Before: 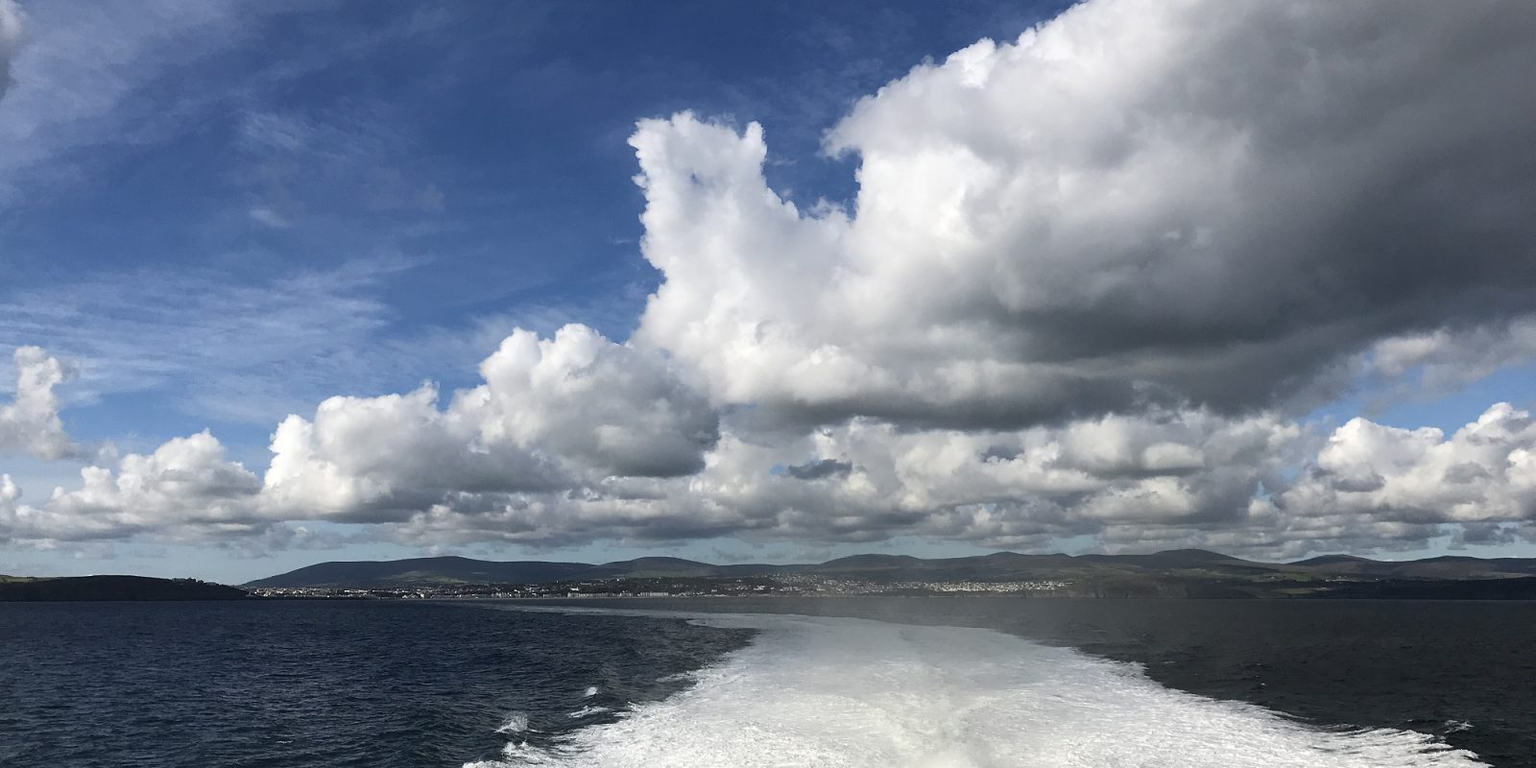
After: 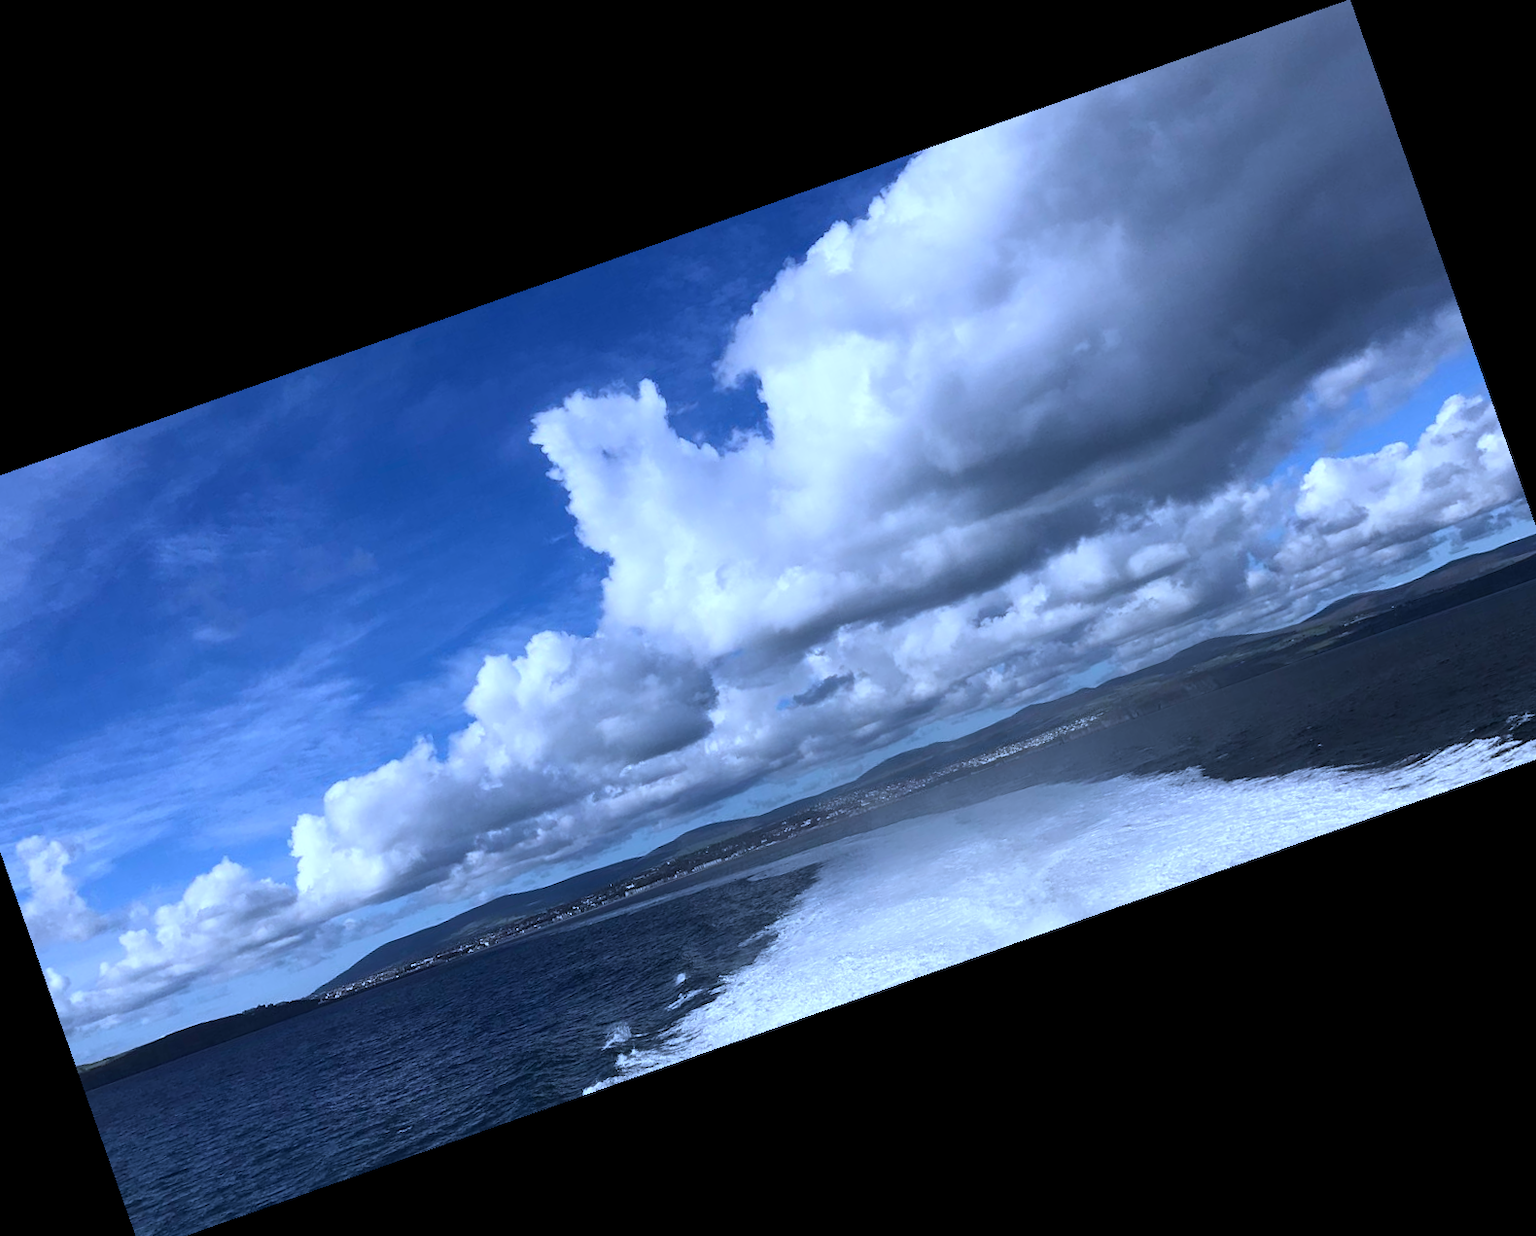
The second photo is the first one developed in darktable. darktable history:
crop and rotate: angle 19.43°, left 6.812%, right 4.125%, bottom 1.087%
color calibration: illuminant as shot in camera, adaptation linear Bradford (ICC v4), x 0.406, y 0.405, temperature 3570.35 K, saturation algorithm version 1 (2020)
exposure: compensate highlight preservation false
